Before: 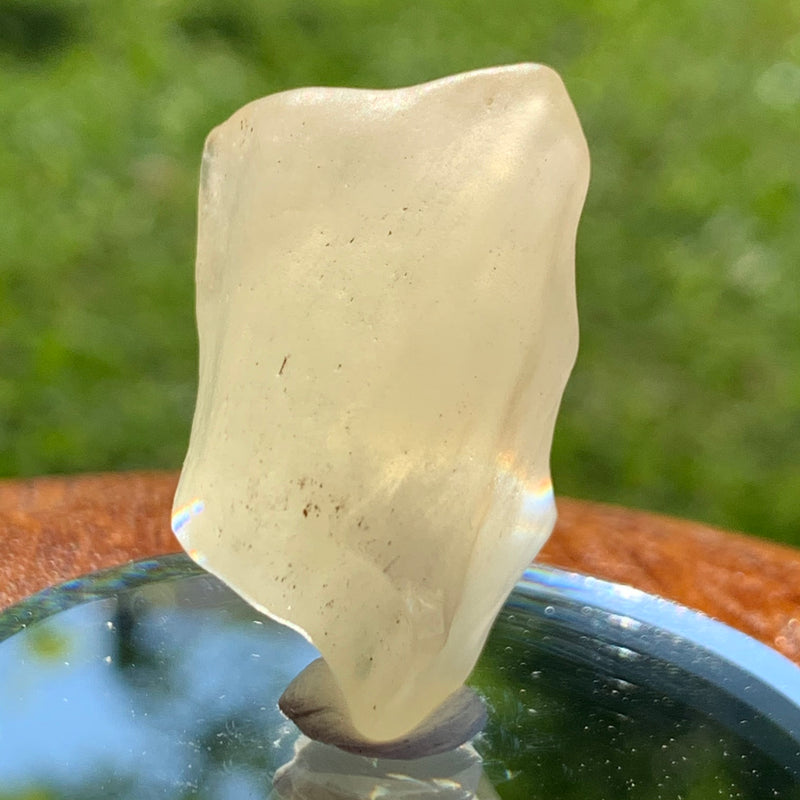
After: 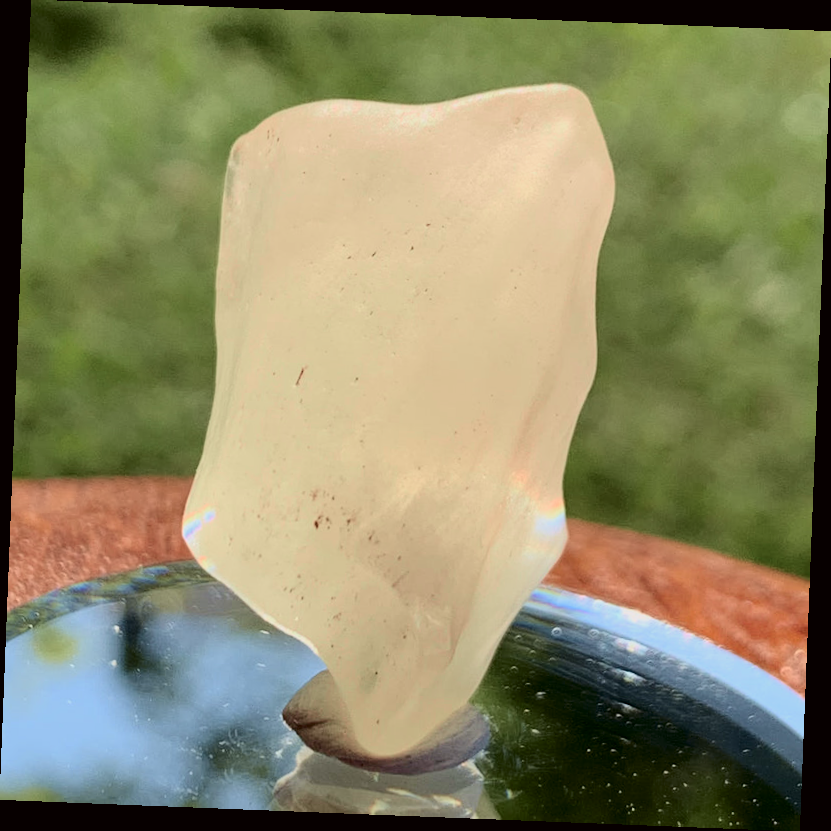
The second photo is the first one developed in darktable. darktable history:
rotate and perspective: rotation 2.27°, automatic cropping off
tone curve: curves: ch0 [(0, 0) (0.049, 0.01) (0.154, 0.081) (0.491, 0.519) (0.748, 0.765) (1, 0.919)]; ch1 [(0, 0) (0.172, 0.123) (0.317, 0.272) (0.401, 0.422) (0.489, 0.496) (0.531, 0.557) (0.615, 0.612) (0.741, 0.783) (1, 1)]; ch2 [(0, 0) (0.411, 0.424) (0.483, 0.478) (0.544, 0.56) (0.686, 0.638) (1, 1)], color space Lab, independent channels, preserve colors none
